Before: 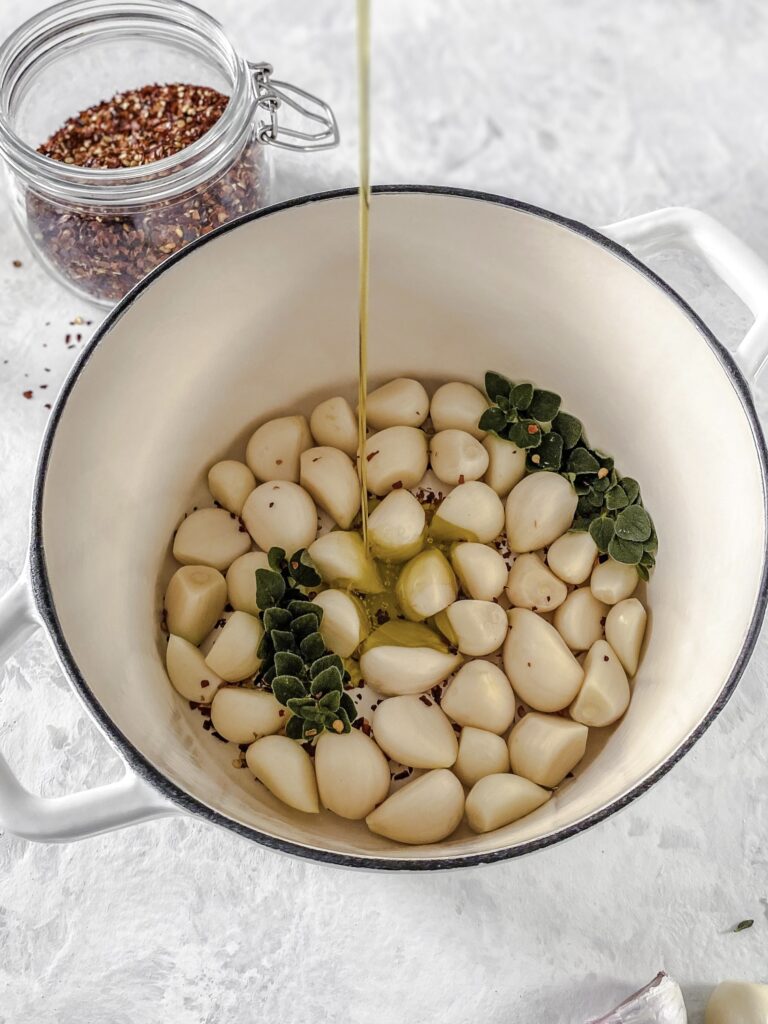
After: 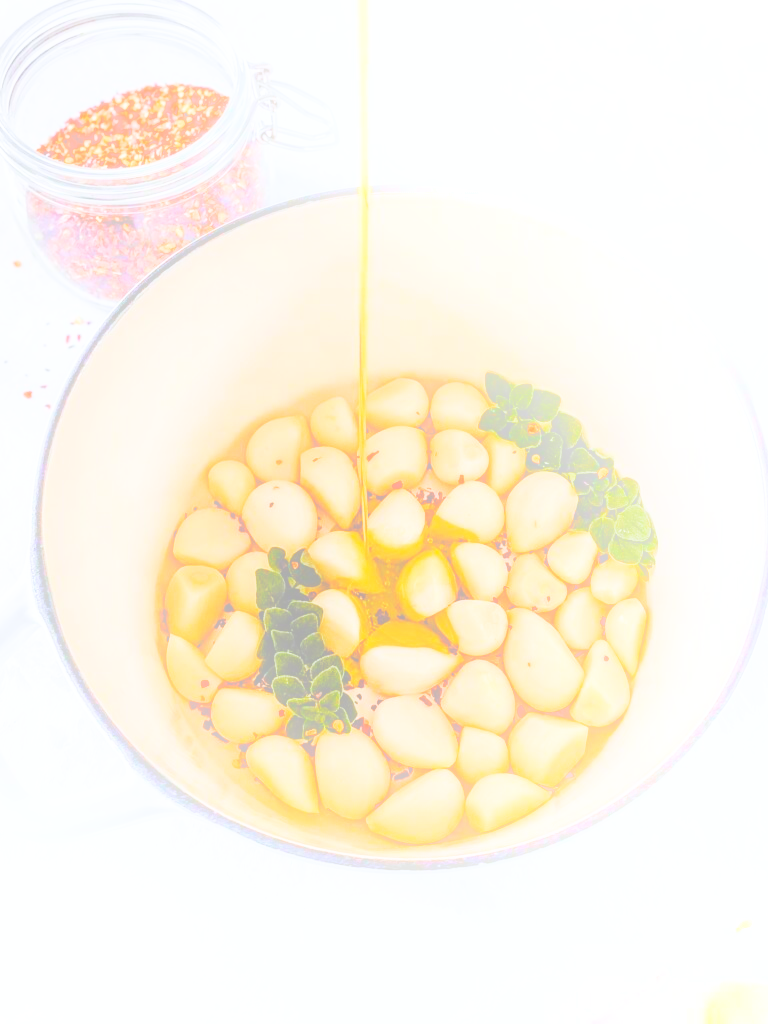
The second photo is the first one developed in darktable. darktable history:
bloom: size 38%, threshold 95%, strength 30%
base curve: curves: ch0 [(0, 0) (0.028, 0.03) (0.121, 0.232) (0.46, 0.748) (0.859, 0.968) (1, 1)], preserve colors none
white balance: red 0.983, blue 1.036
